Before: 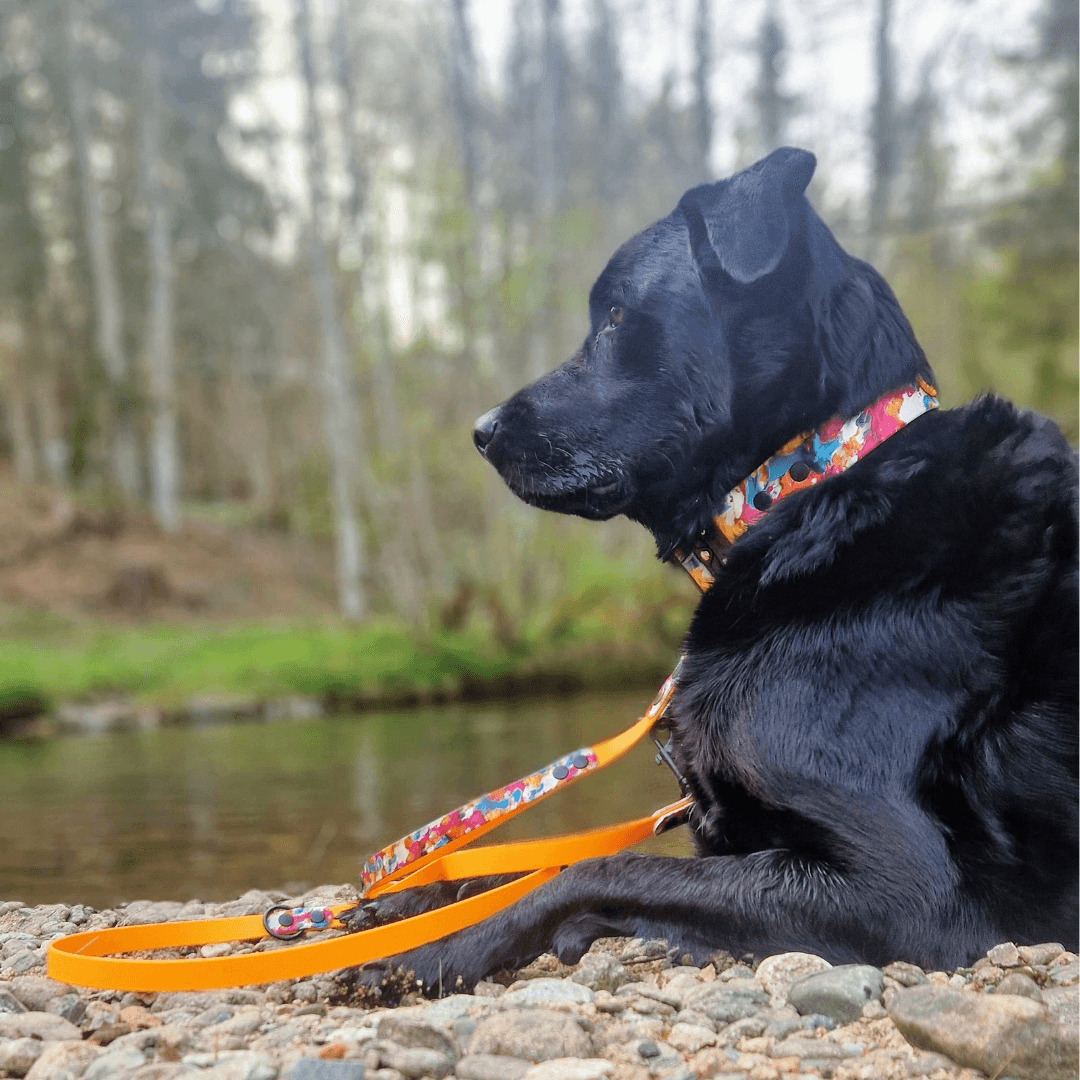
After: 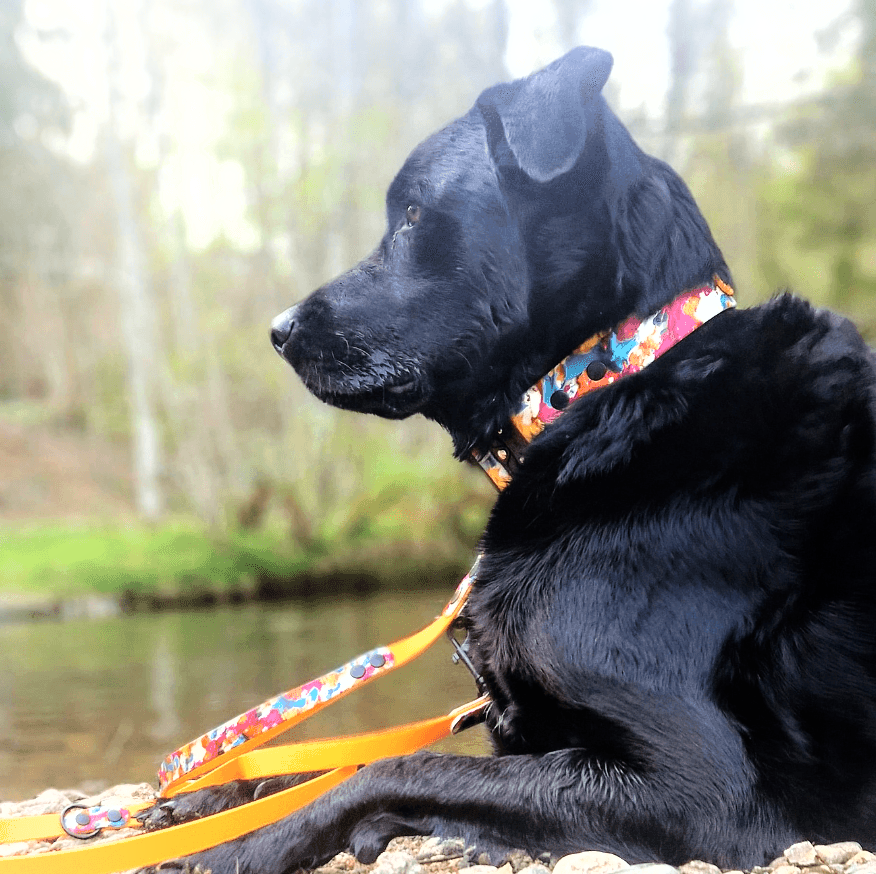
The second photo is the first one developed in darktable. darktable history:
crop: left 18.858%, top 9.4%, right 0%, bottom 9.661%
contrast brightness saturation: contrast 0.011, saturation -0.065
shadows and highlights: shadows -41.35, highlights 64.78, soften with gaussian
tone equalizer: -8 EV -1.1 EV, -7 EV -0.986 EV, -6 EV -0.899 EV, -5 EV -0.616 EV, -3 EV 0.582 EV, -2 EV 0.862 EV, -1 EV 0.996 EV, +0 EV 1.08 EV, mask exposure compensation -0.504 EV
